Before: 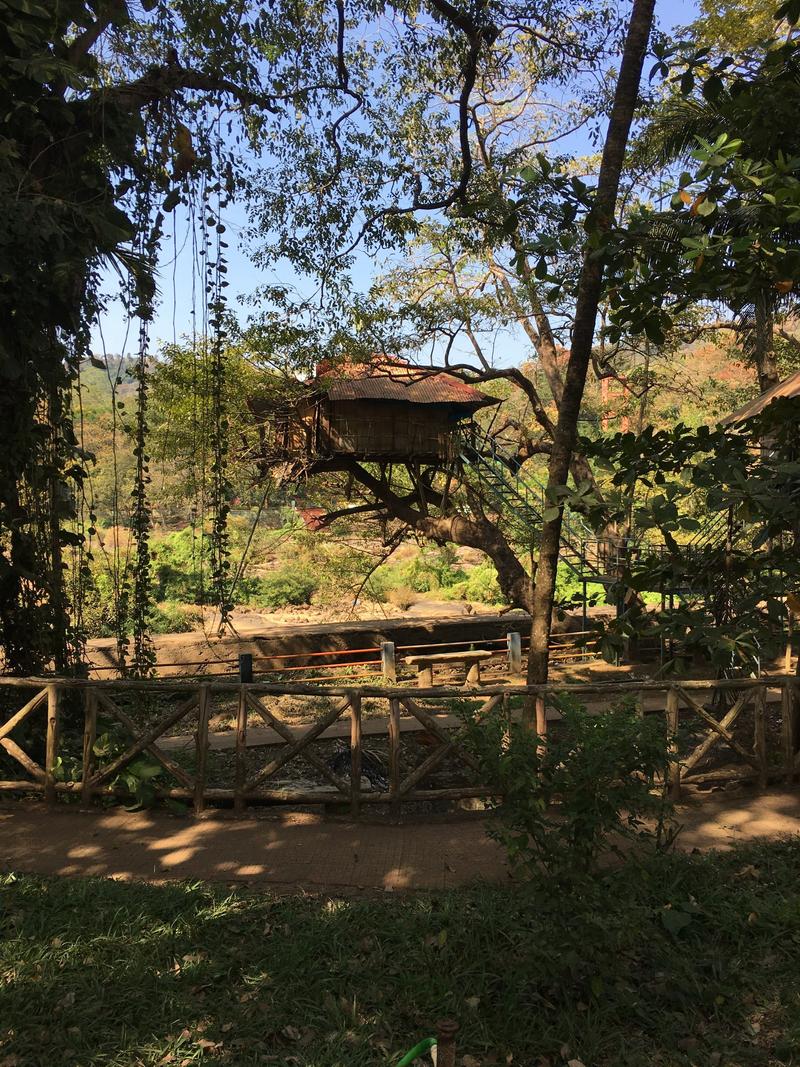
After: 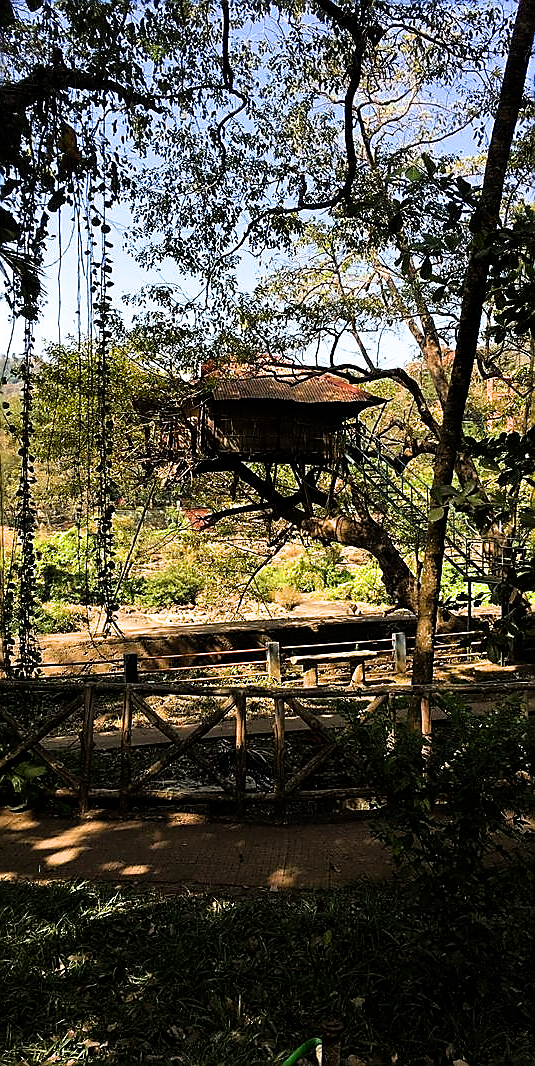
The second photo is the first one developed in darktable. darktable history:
sharpen: radius 1.364, amount 1.256, threshold 0.698
color balance rgb: perceptual saturation grading › global saturation 17.926%, global vibrance 20%
crop and rotate: left 14.441%, right 18.638%
filmic rgb: black relative exposure -8.28 EV, white relative exposure 2.2 EV, threshold 2.98 EV, target white luminance 99.957%, hardness 7.18, latitude 74.94%, contrast 1.322, highlights saturation mix -2.54%, shadows ↔ highlights balance 29.89%, enable highlight reconstruction true
